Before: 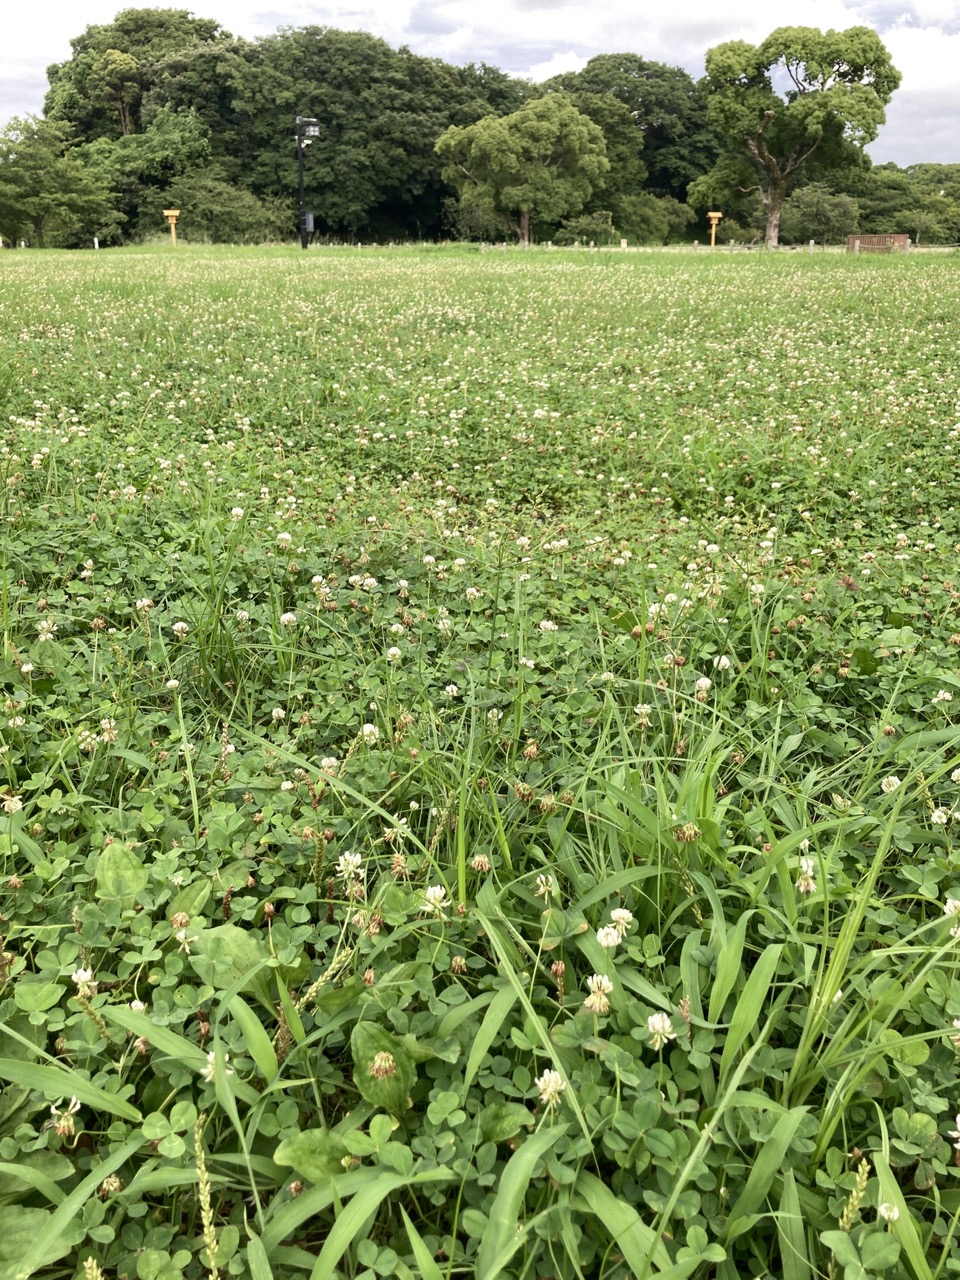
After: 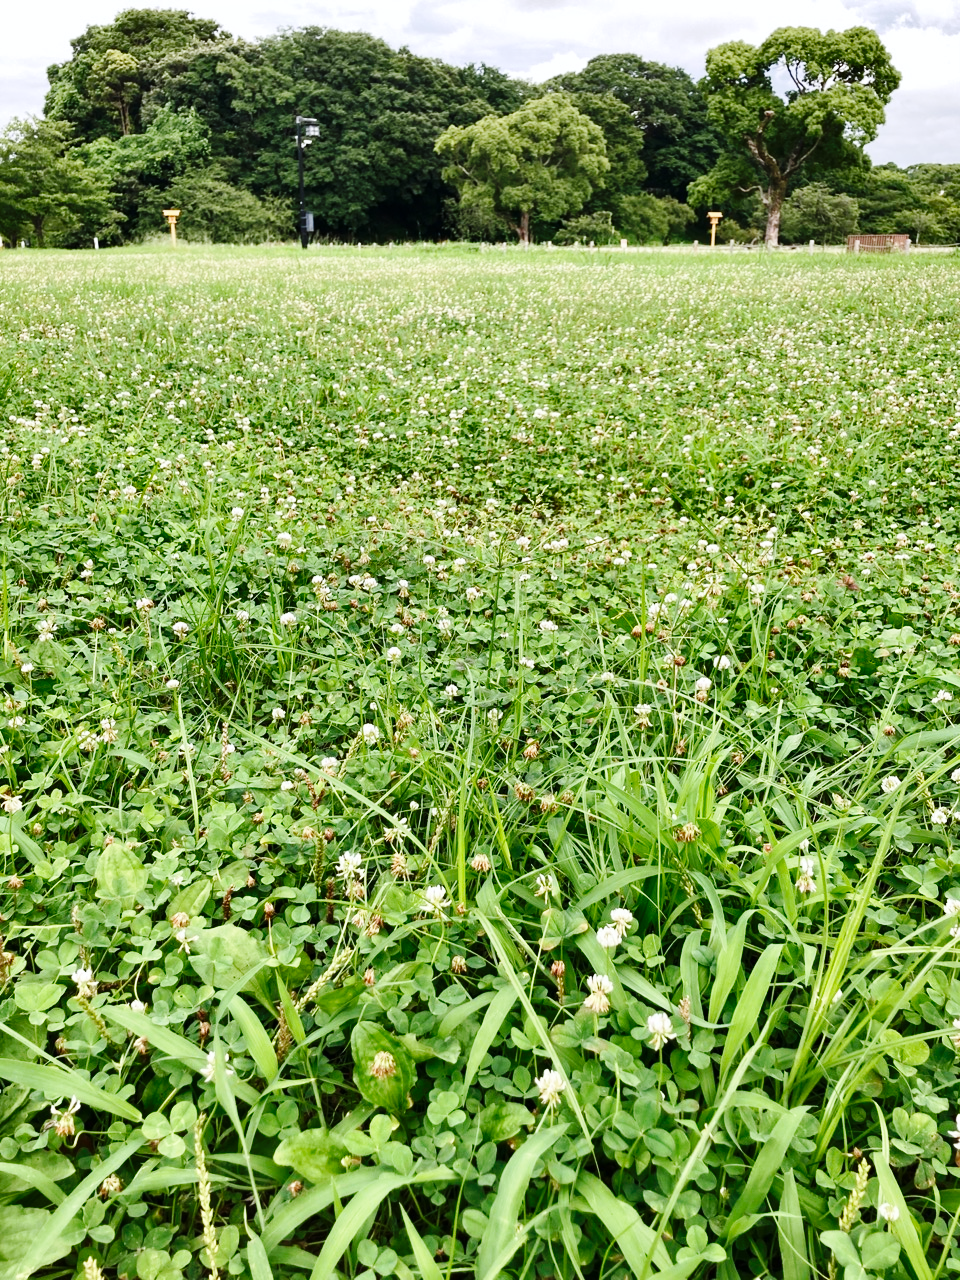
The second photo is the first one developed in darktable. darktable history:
color calibration: illuminant as shot in camera, x 0.358, y 0.373, temperature 4628.91 K
shadows and highlights: radius 107.35, shadows 23.98, highlights -59.17, low approximation 0.01, soften with gaussian
base curve: curves: ch0 [(0, 0) (0.036, 0.025) (0.121, 0.166) (0.206, 0.329) (0.605, 0.79) (1, 1)], preserve colors none
contrast brightness saturation: saturation -0.035
